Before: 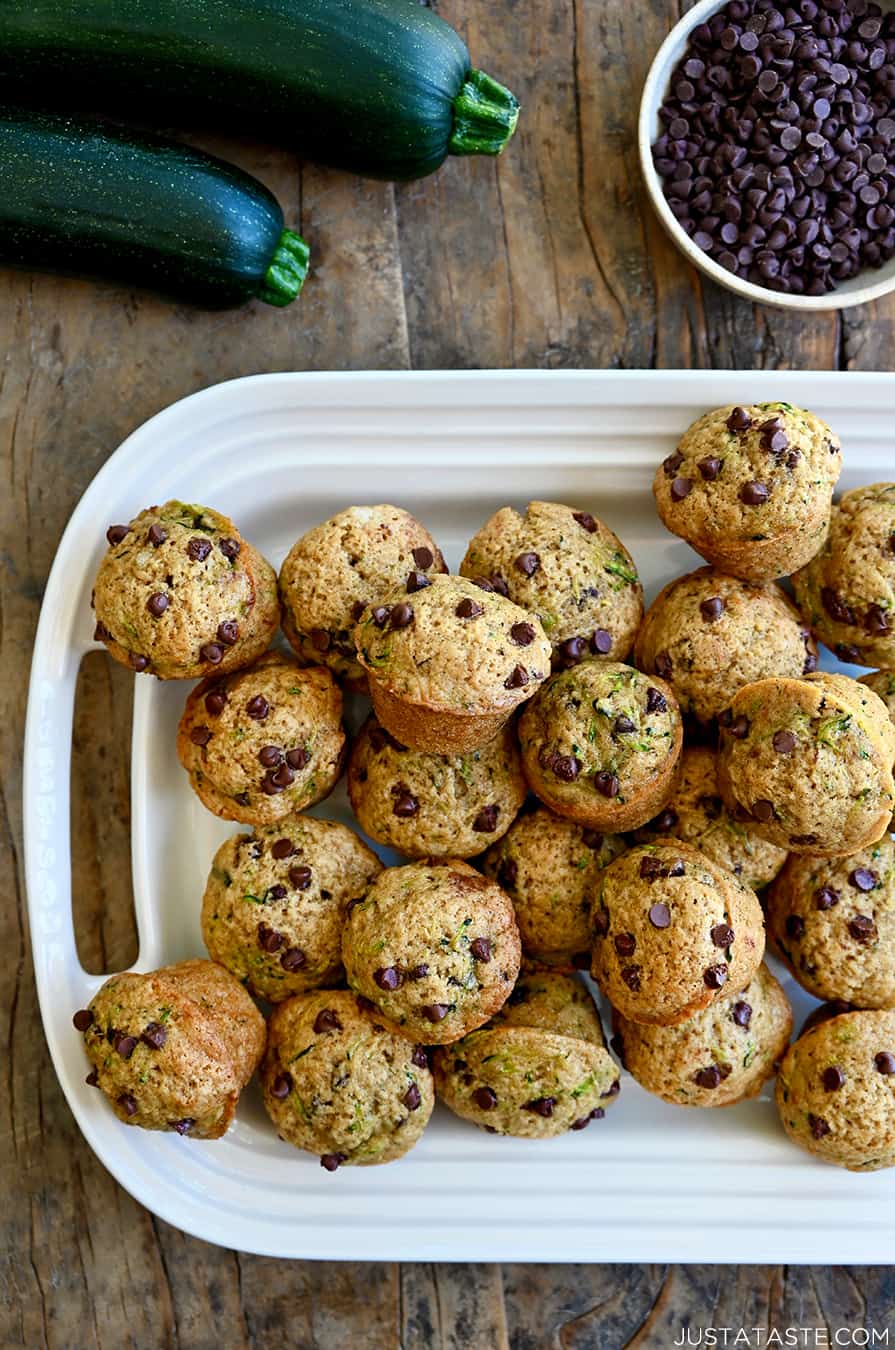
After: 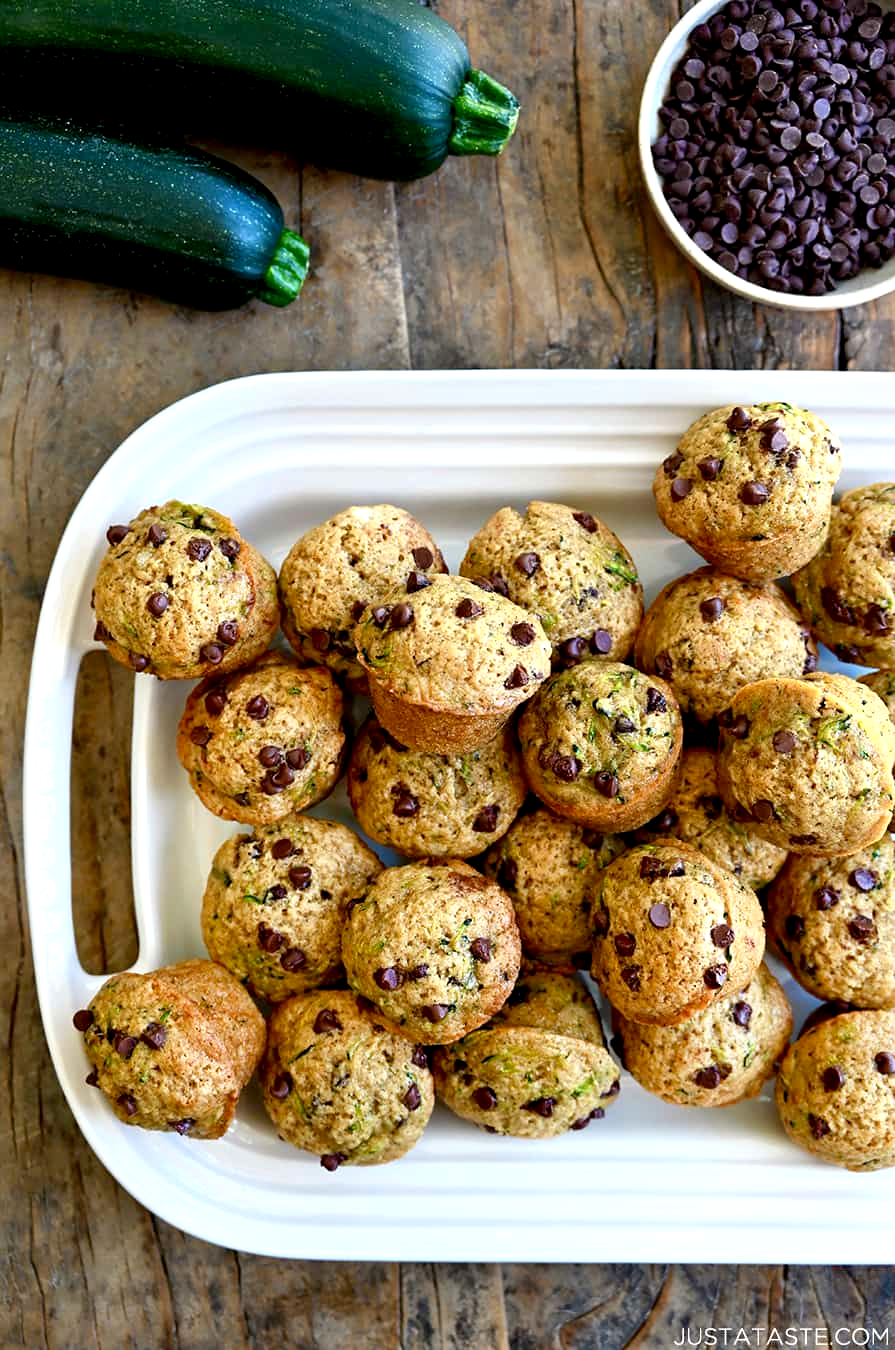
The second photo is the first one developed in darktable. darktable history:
exposure: black level correction 0.005, exposure 0.414 EV, compensate exposure bias true, compensate highlight preservation false
